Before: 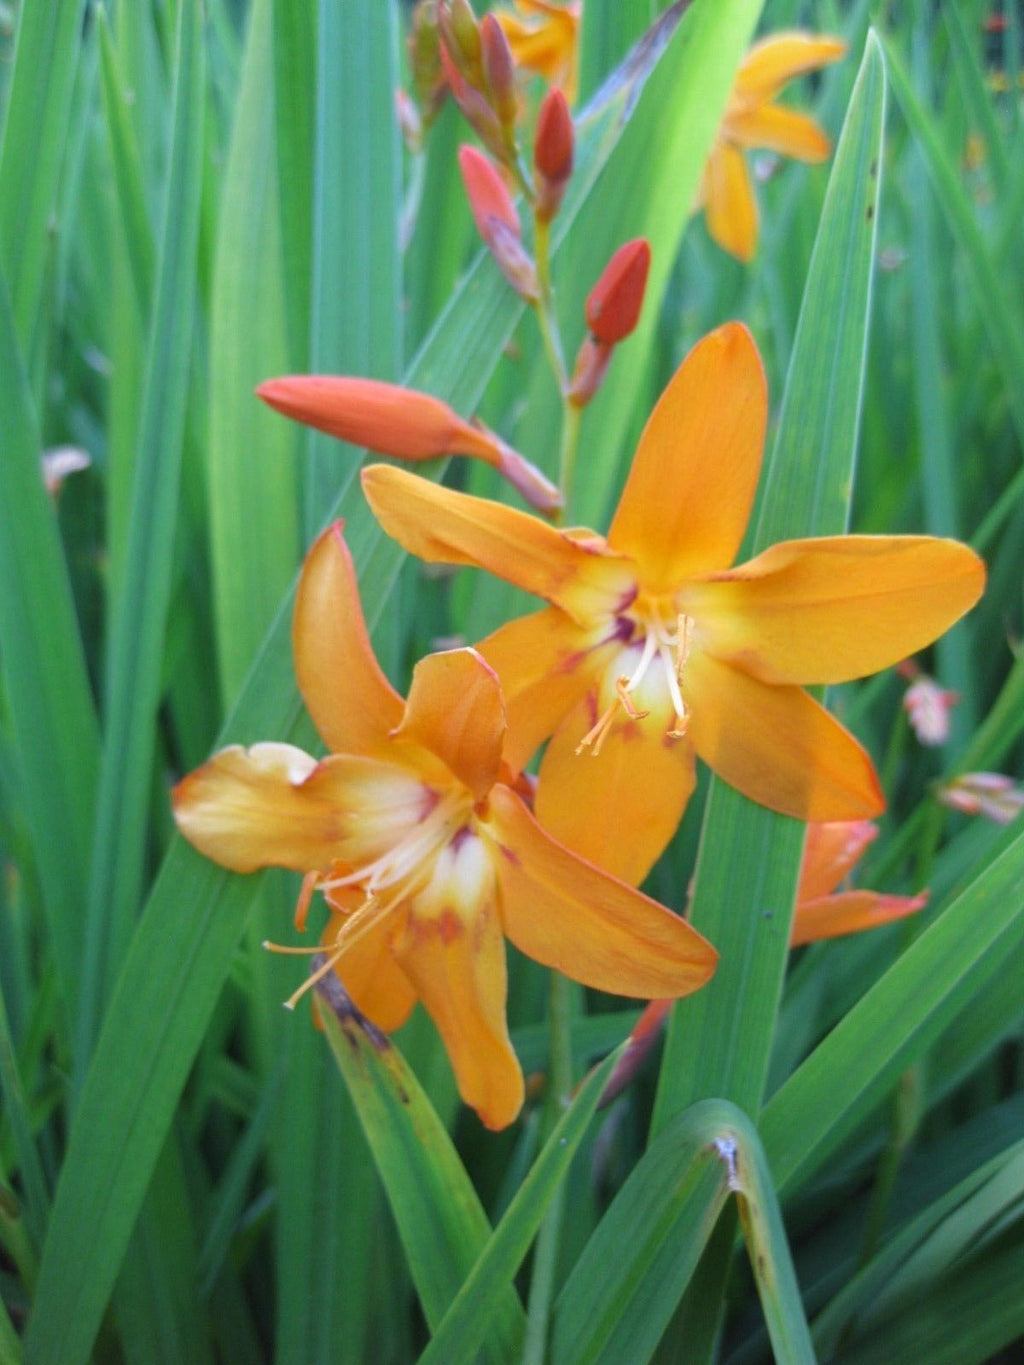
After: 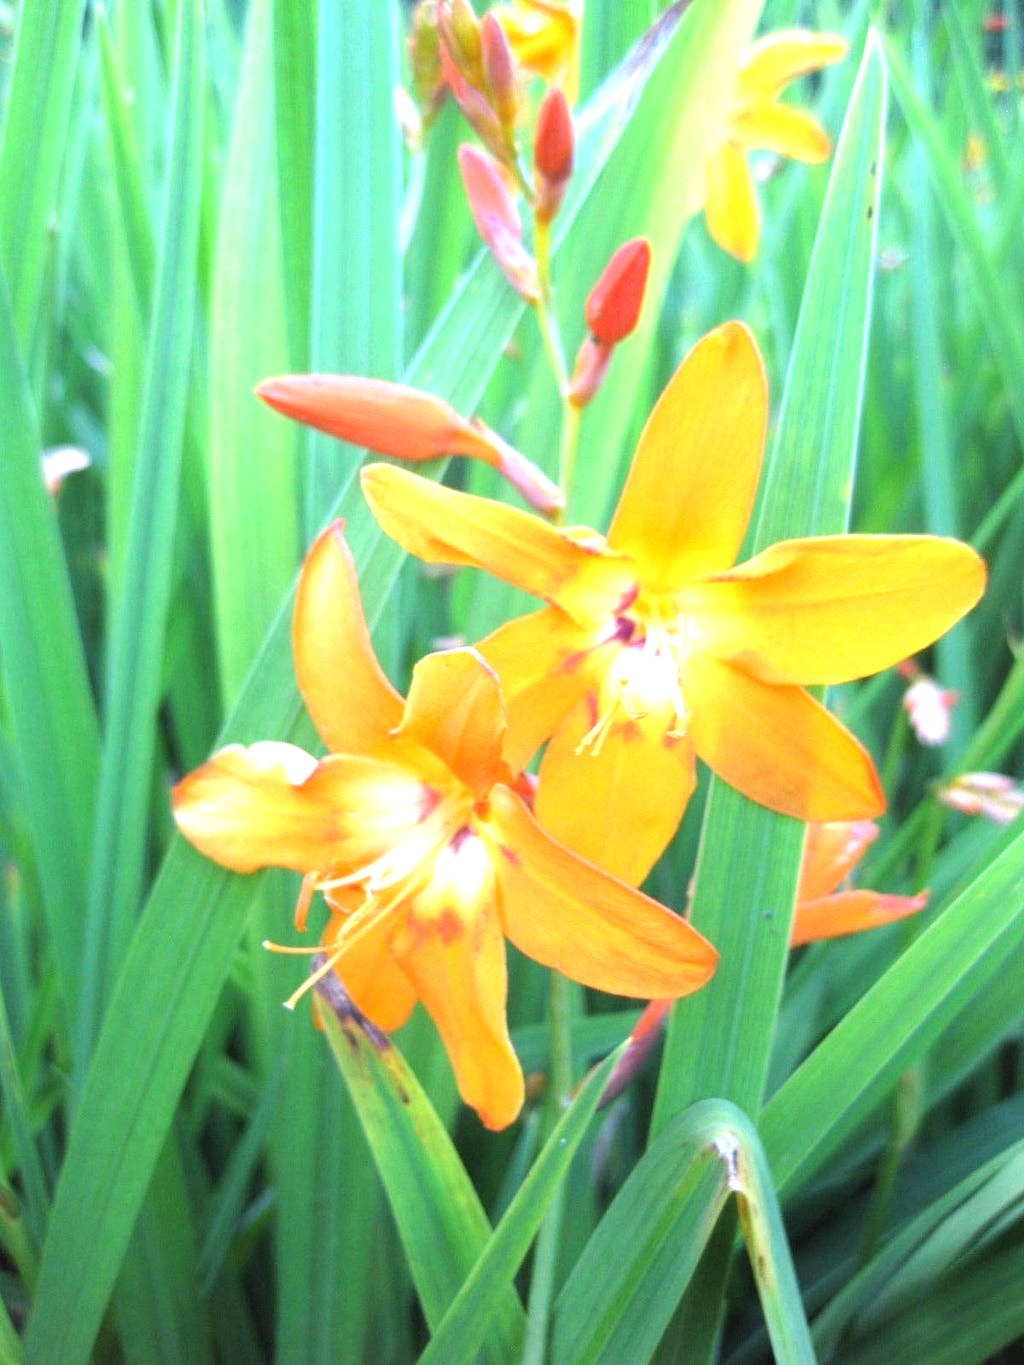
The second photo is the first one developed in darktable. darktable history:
tone equalizer: -8 EV -0.742 EV, -7 EV -0.672 EV, -6 EV -0.608 EV, -5 EV -0.414 EV, -3 EV 0.382 EV, -2 EV 0.6 EV, -1 EV 0.699 EV, +0 EV 0.721 EV
exposure: exposure 0.6 EV, compensate highlight preservation false
